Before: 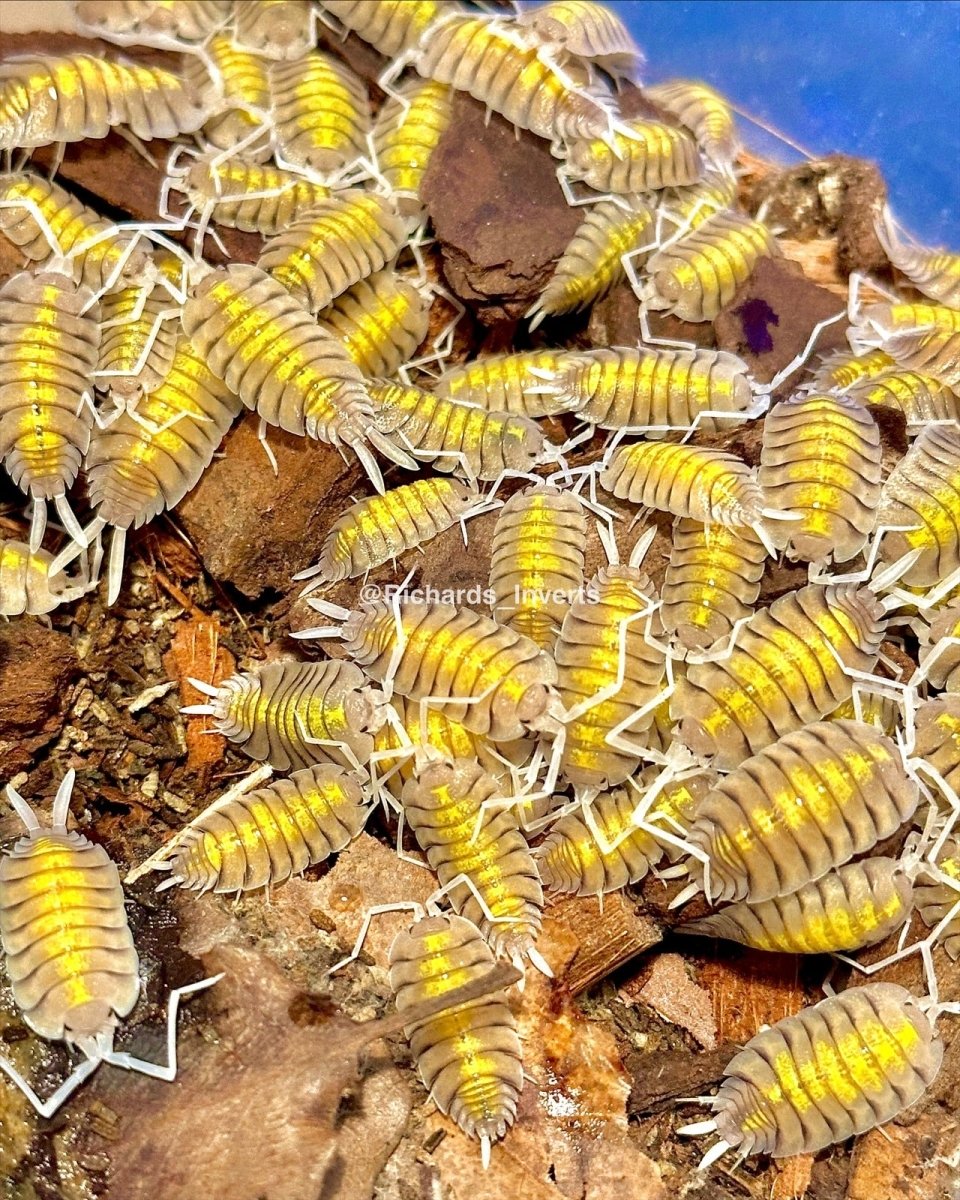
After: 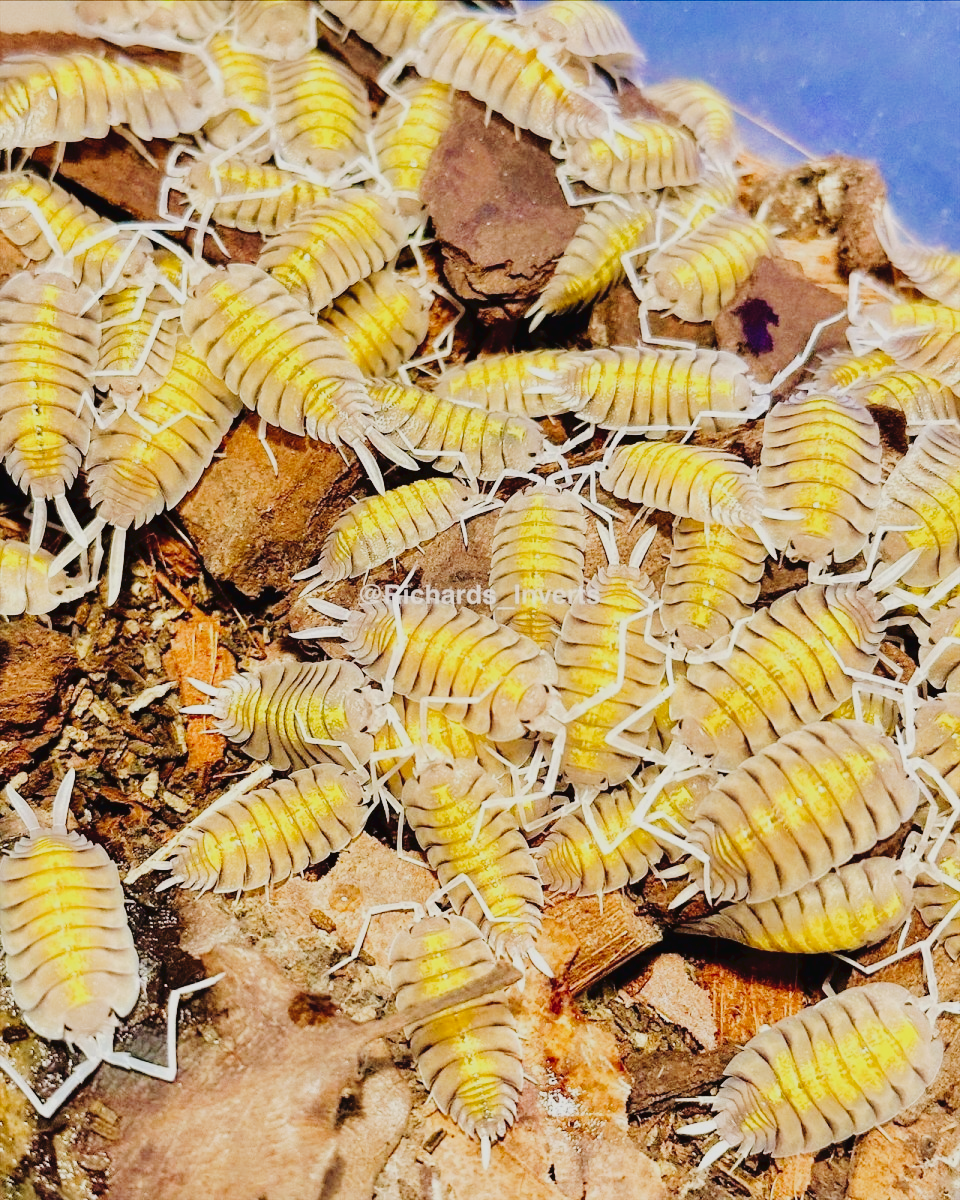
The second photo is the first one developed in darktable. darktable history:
filmic rgb: black relative exposure -7.65 EV, white relative exposure 4.56 EV, hardness 3.61
tone curve: curves: ch0 [(0, 0) (0.003, 0.039) (0.011, 0.041) (0.025, 0.048) (0.044, 0.065) (0.069, 0.084) (0.1, 0.104) (0.136, 0.137) (0.177, 0.19) (0.224, 0.245) (0.277, 0.32) (0.335, 0.409) (0.399, 0.496) (0.468, 0.58) (0.543, 0.656) (0.623, 0.733) (0.709, 0.796) (0.801, 0.852) (0.898, 0.93) (1, 1)], preserve colors none
